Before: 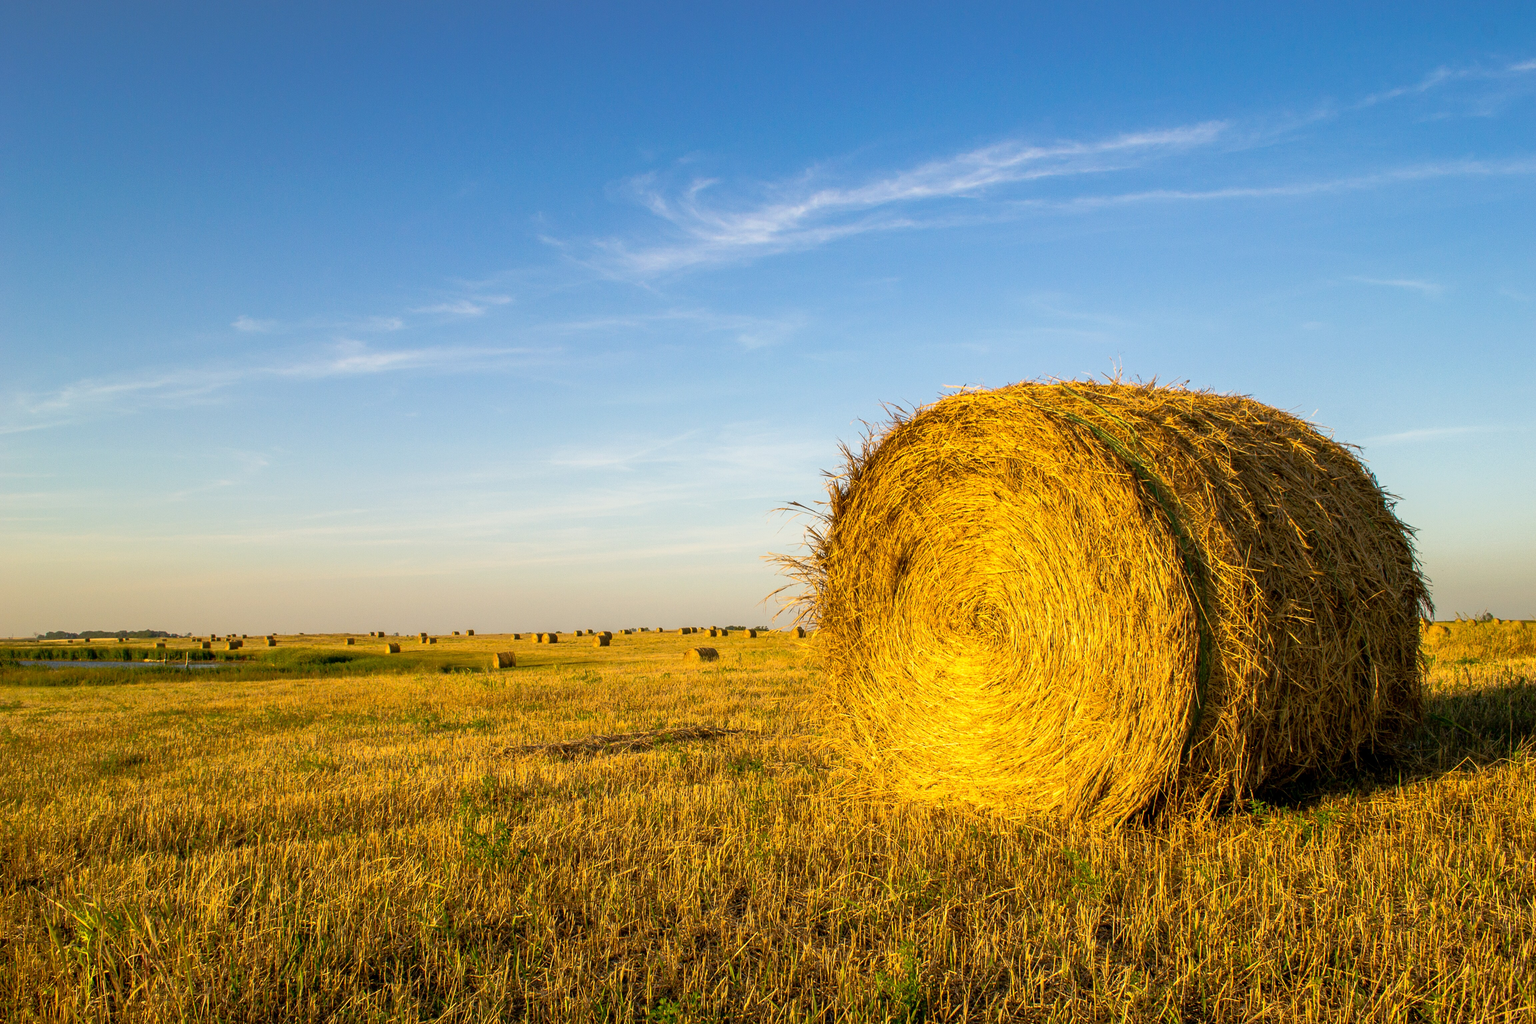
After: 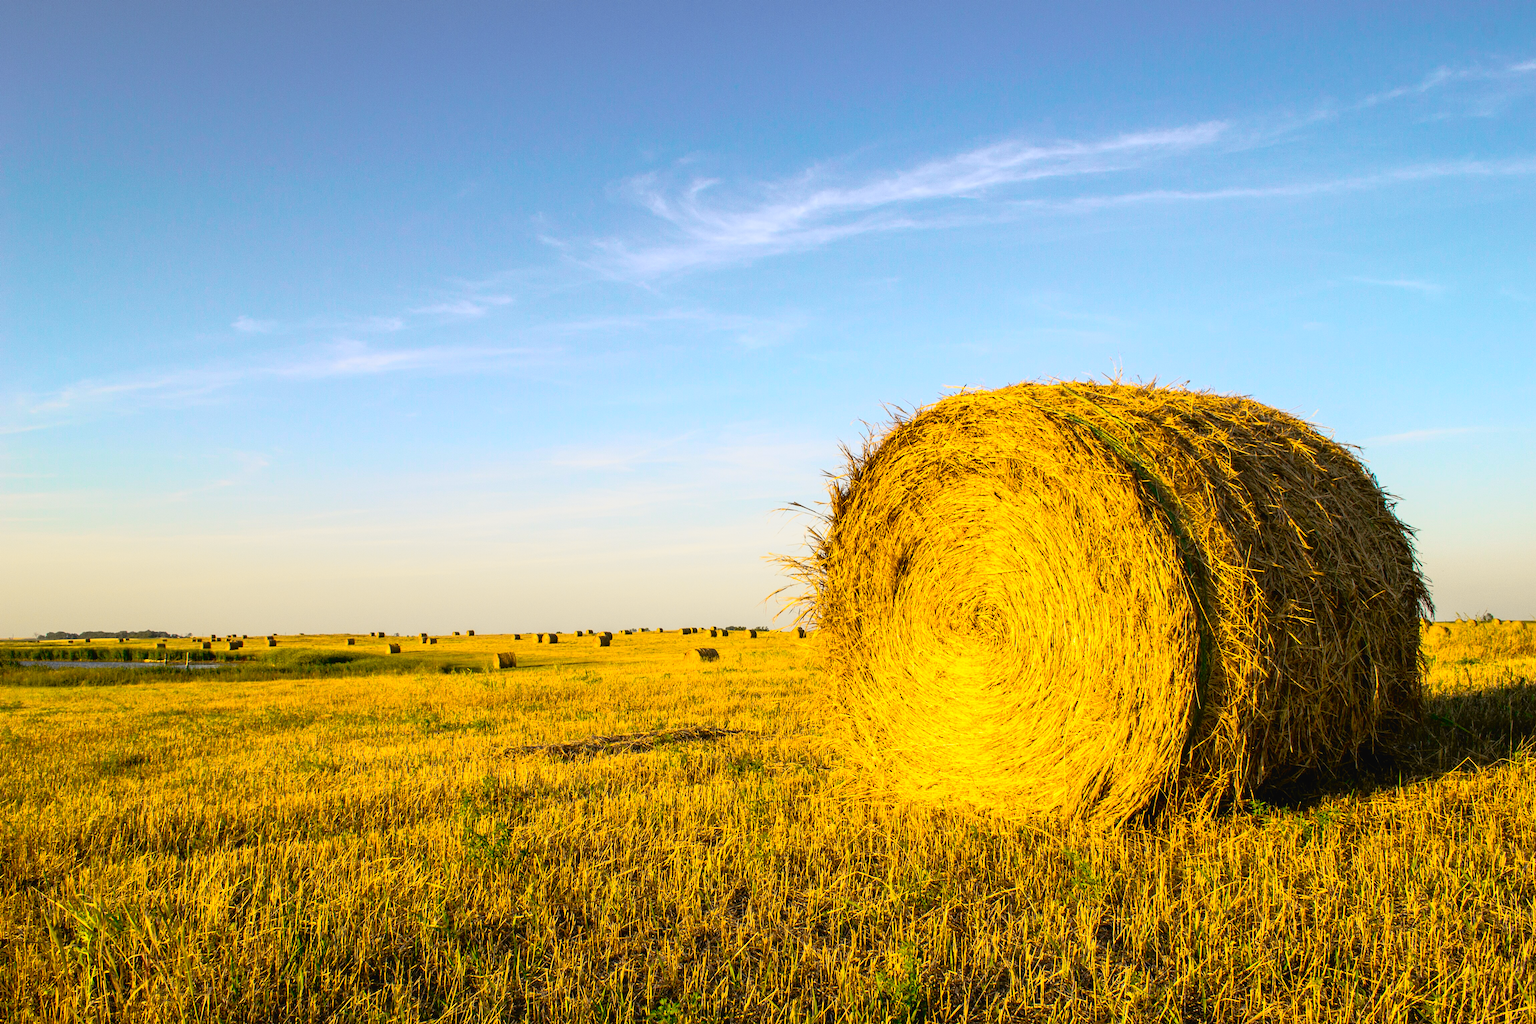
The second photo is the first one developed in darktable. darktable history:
tone curve: curves: ch0 [(0, 0.023) (0.103, 0.087) (0.277, 0.28) (0.46, 0.554) (0.569, 0.68) (0.735, 0.843) (0.994, 0.984)]; ch1 [(0, 0) (0.324, 0.285) (0.456, 0.438) (0.488, 0.497) (0.512, 0.503) (0.535, 0.535) (0.599, 0.606) (0.715, 0.738) (1, 1)]; ch2 [(0, 0) (0.369, 0.388) (0.449, 0.431) (0.478, 0.471) (0.502, 0.503) (0.55, 0.553) (0.603, 0.602) (0.656, 0.713) (1, 1)], color space Lab, independent channels, preserve colors none
